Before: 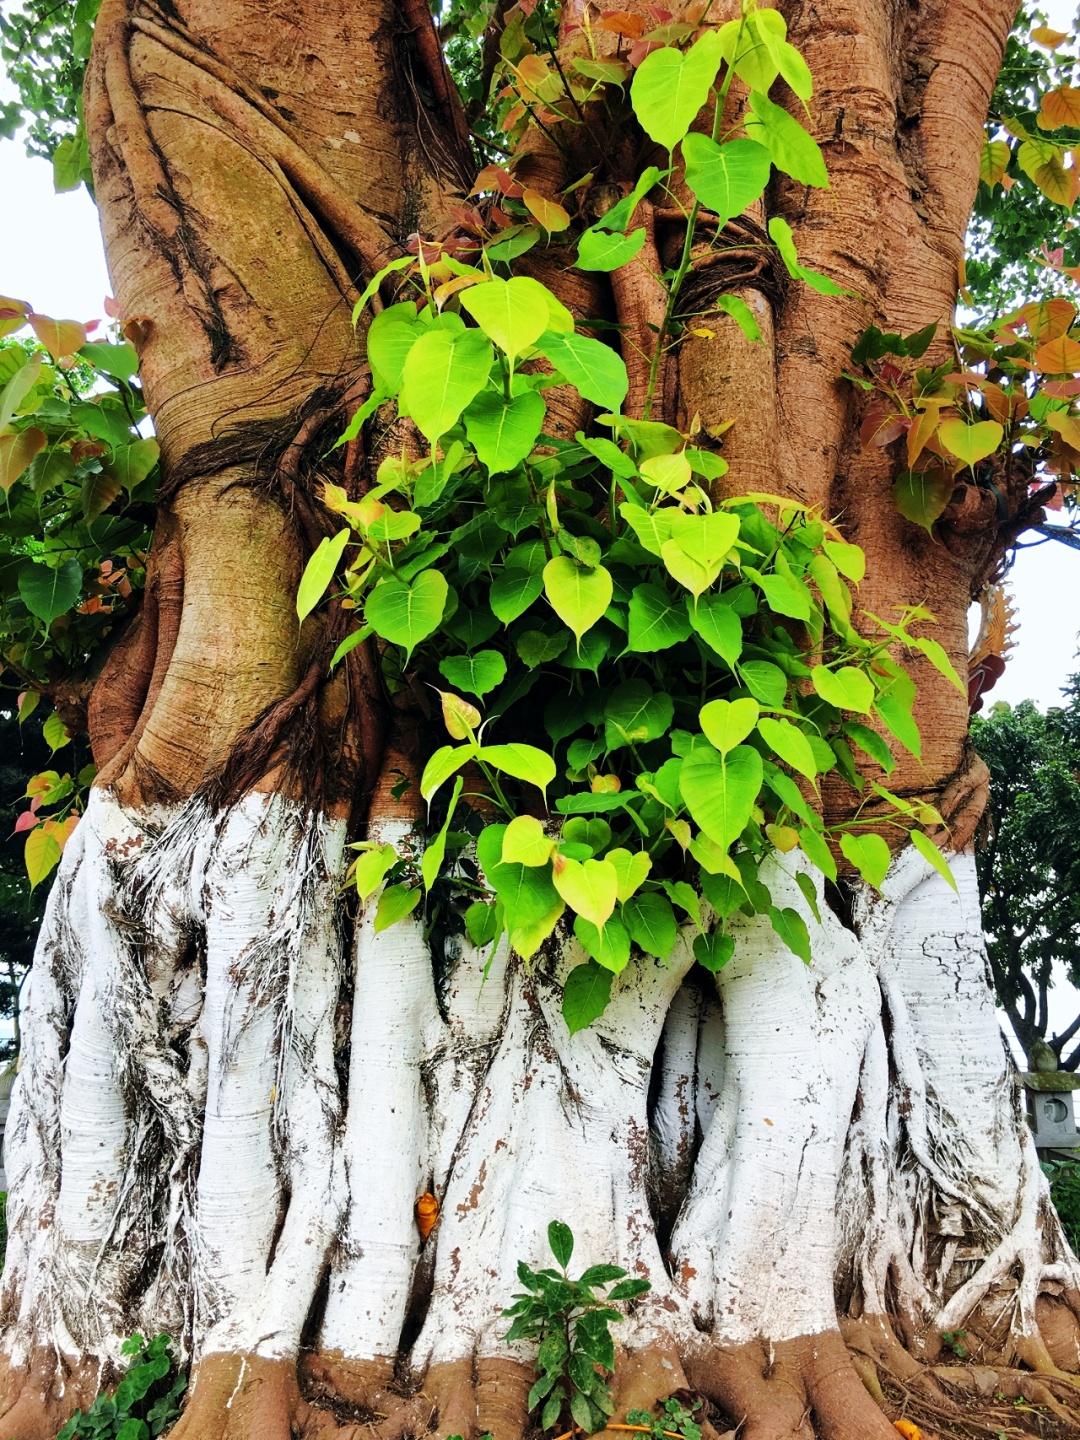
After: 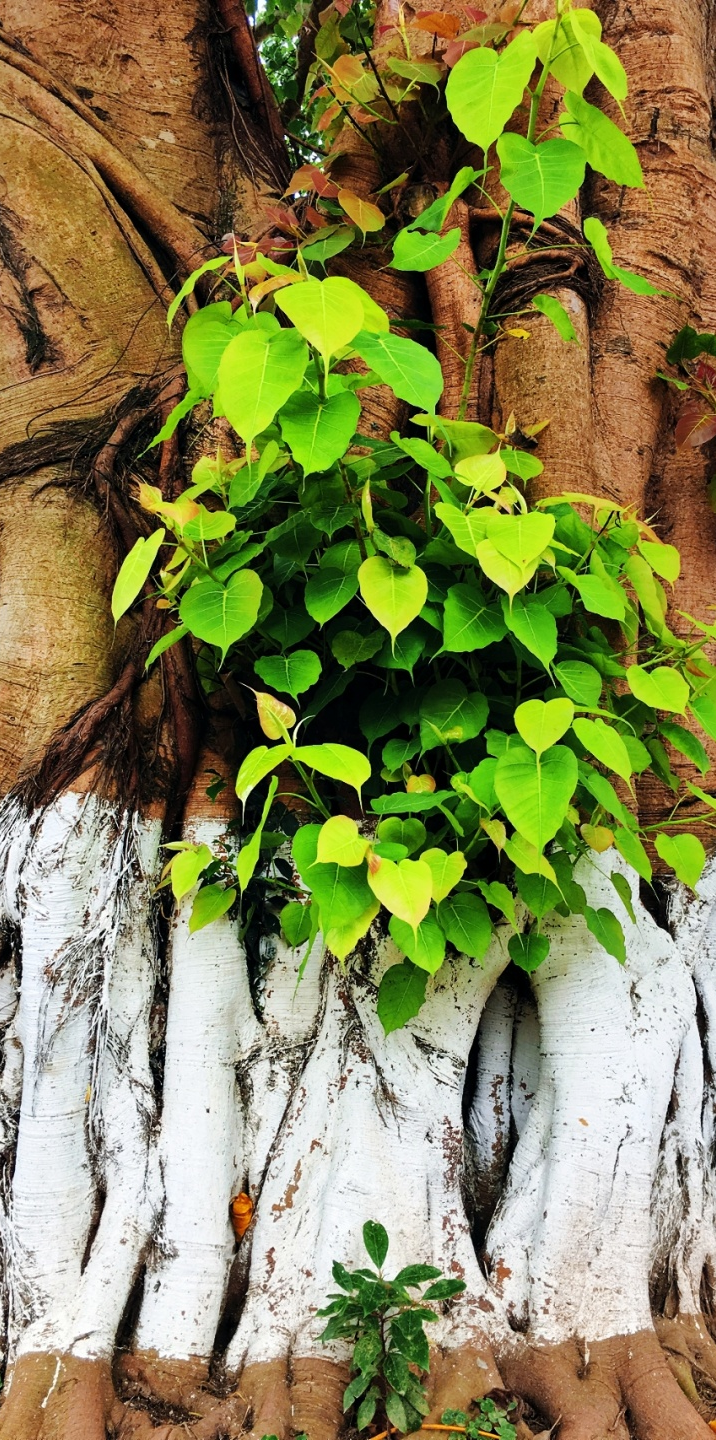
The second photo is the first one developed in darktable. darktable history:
crop: left 17.191%, right 16.501%
